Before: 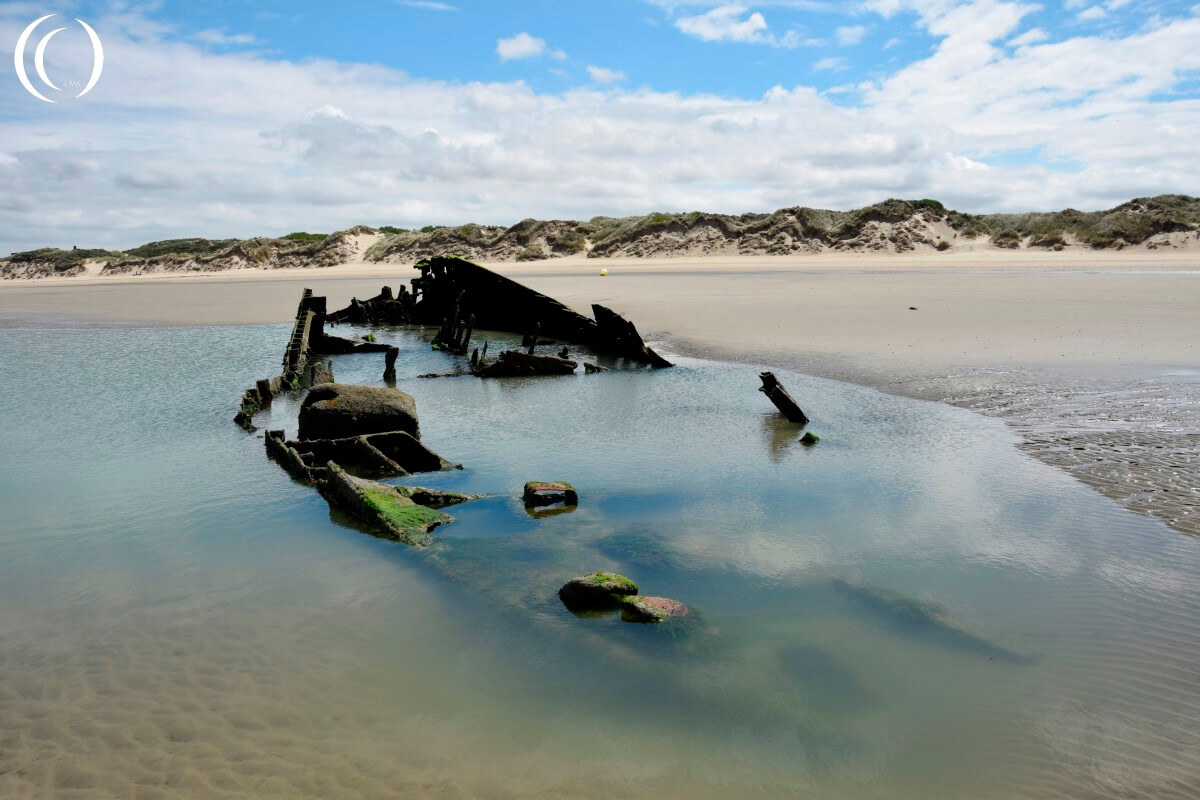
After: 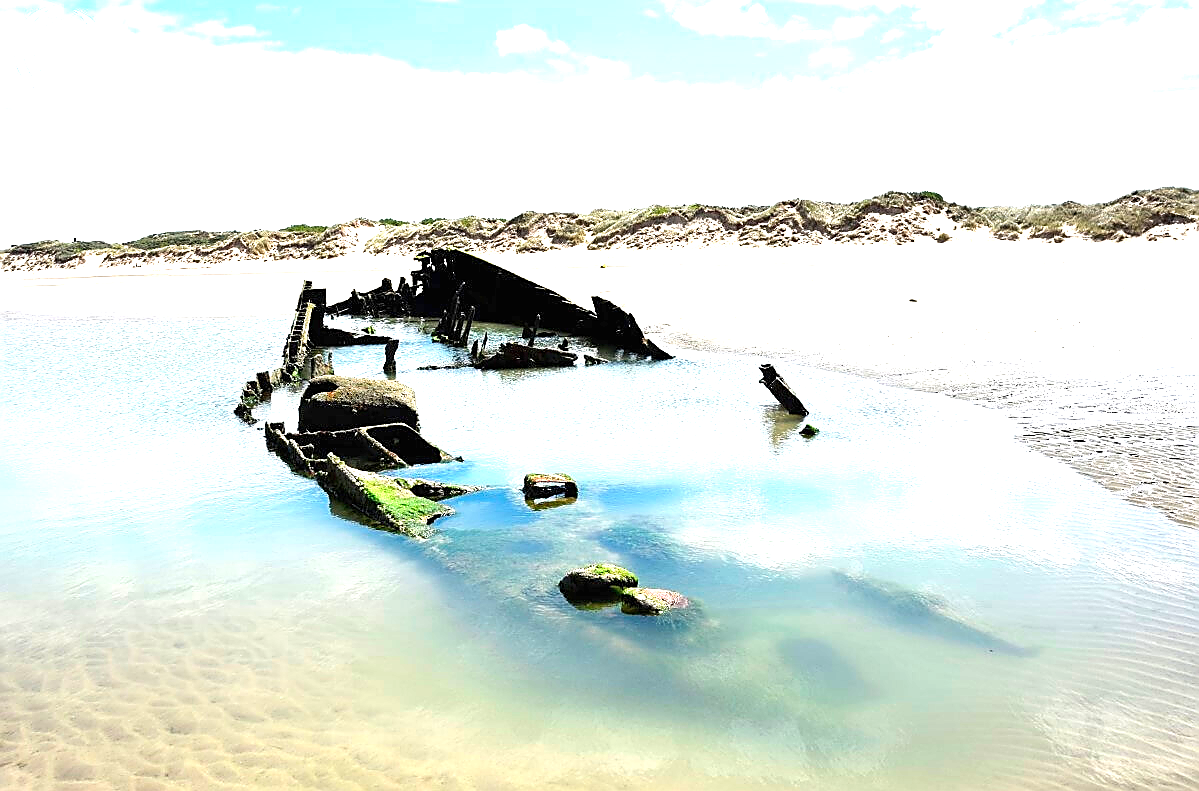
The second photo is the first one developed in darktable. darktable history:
sharpen: radius 1.4, amount 1.25, threshold 0.7
exposure: black level correction 0, exposure 1.975 EV, compensate exposure bias true, compensate highlight preservation false
crop: top 1.049%, right 0.001%
